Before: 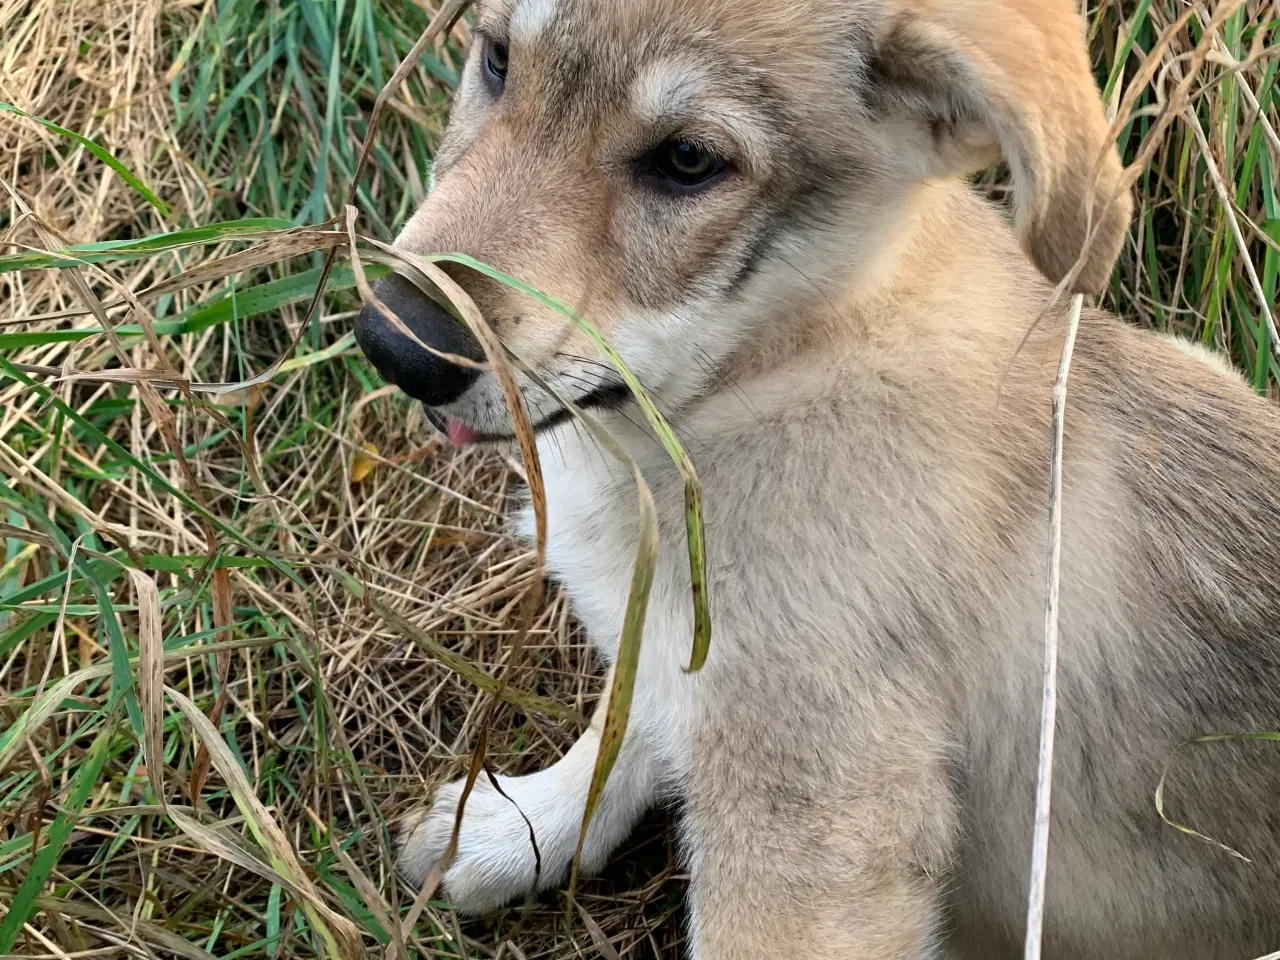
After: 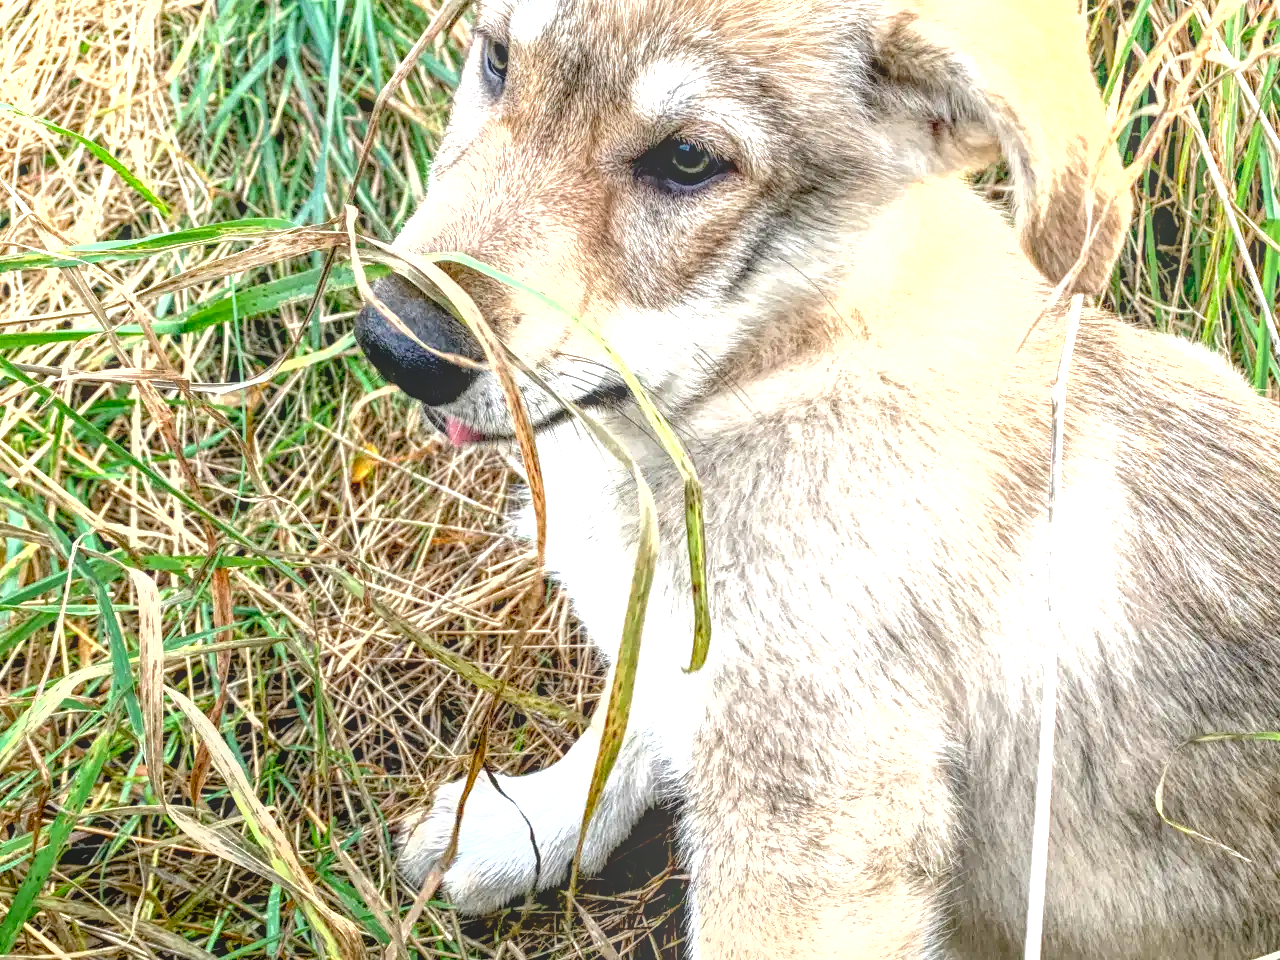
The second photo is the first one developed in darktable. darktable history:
exposure: black level correction 0.01, exposure 1 EV, compensate exposure bias true, compensate highlight preservation false
tone equalizer: -8 EV -0.423 EV, -7 EV -0.389 EV, -6 EV -0.363 EV, -5 EV -0.196 EV, -3 EV 0.214 EV, -2 EV 0.326 EV, -1 EV 0.407 EV, +0 EV 0.433 EV, mask exposure compensation -0.515 EV
local contrast: highlights 20%, shadows 31%, detail 200%, midtone range 0.2
